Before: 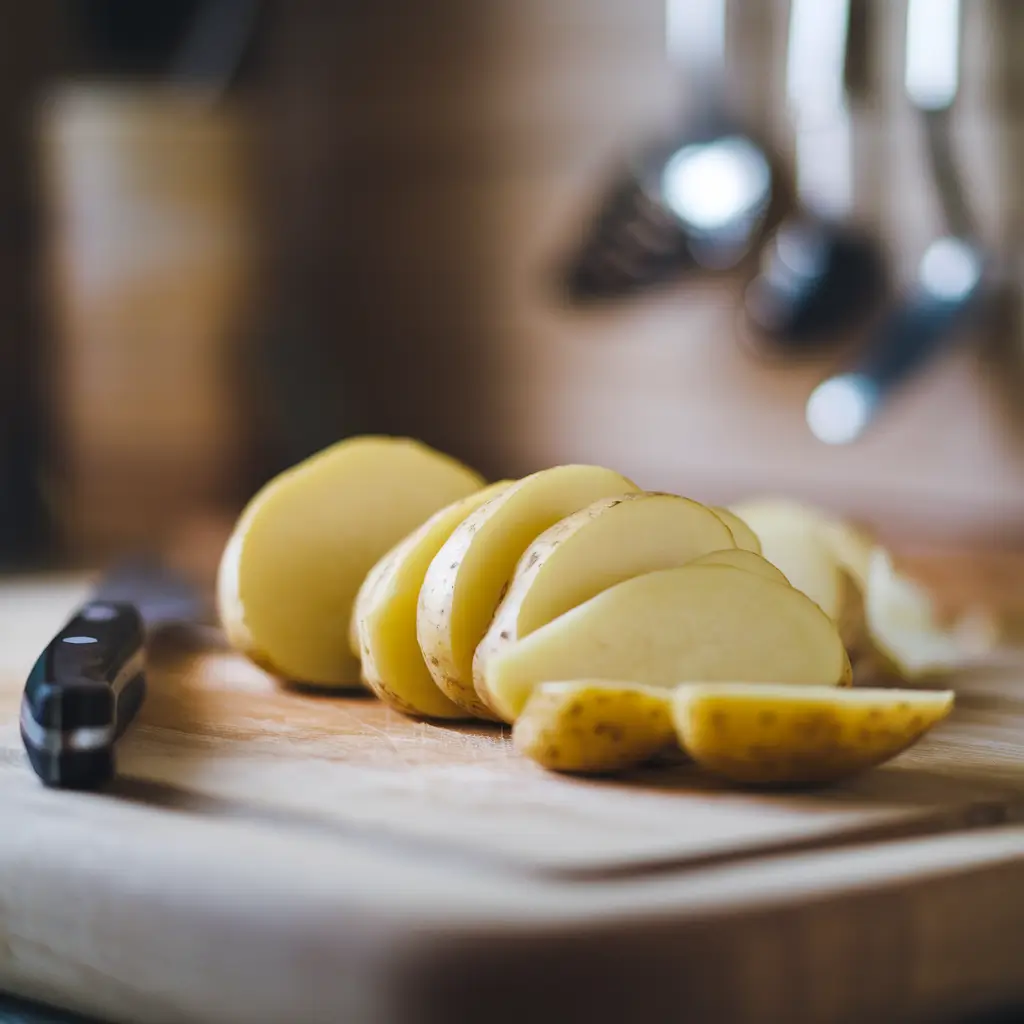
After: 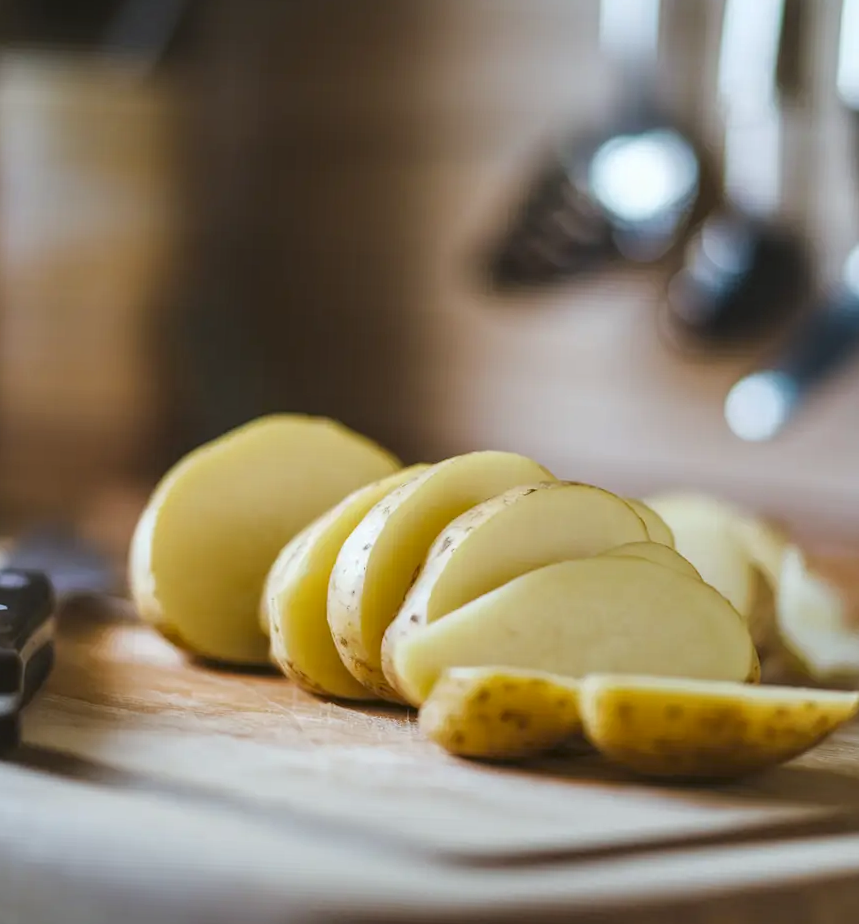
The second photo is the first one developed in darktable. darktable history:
color balance: lift [1.004, 1.002, 1.002, 0.998], gamma [1, 1.007, 1.002, 0.993], gain [1, 0.977, 1.013, 1.023], contrast -3.64%
crop: left 9.929%, top 3.475%, right 9.188%, bottom 9.529%
local contrast: on, module defaults
rotate and perspective: rotation 2.27°, automatic cropping off
